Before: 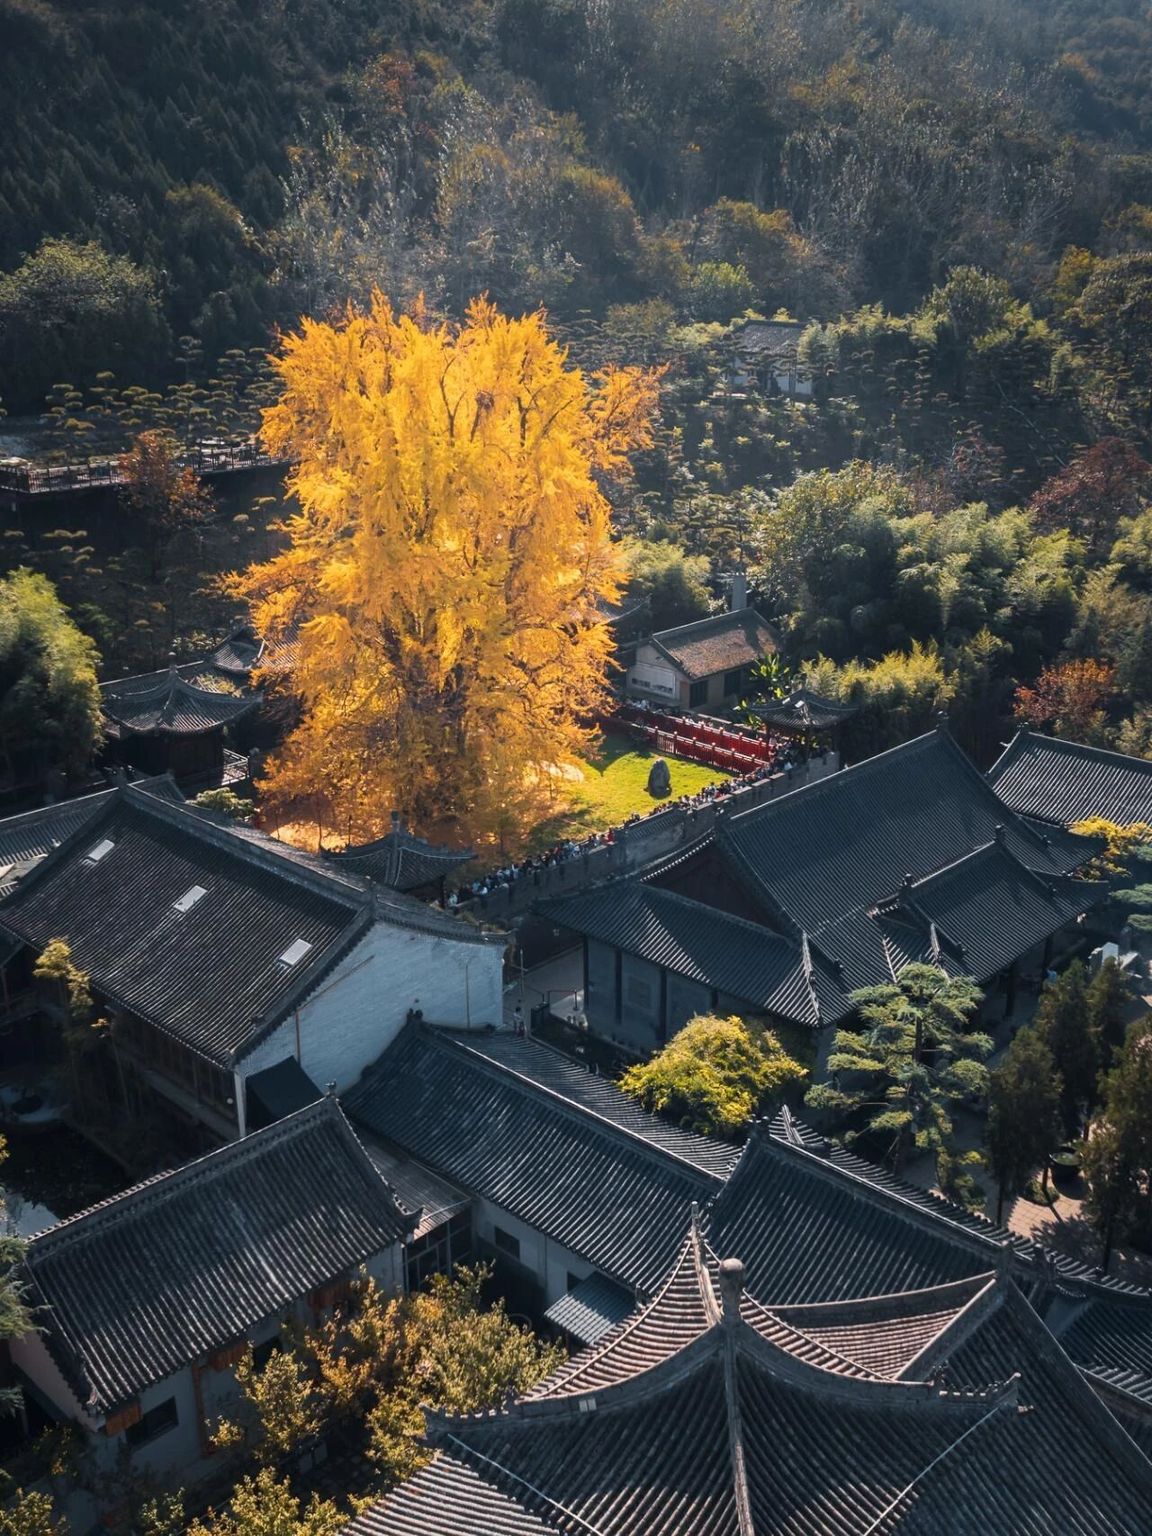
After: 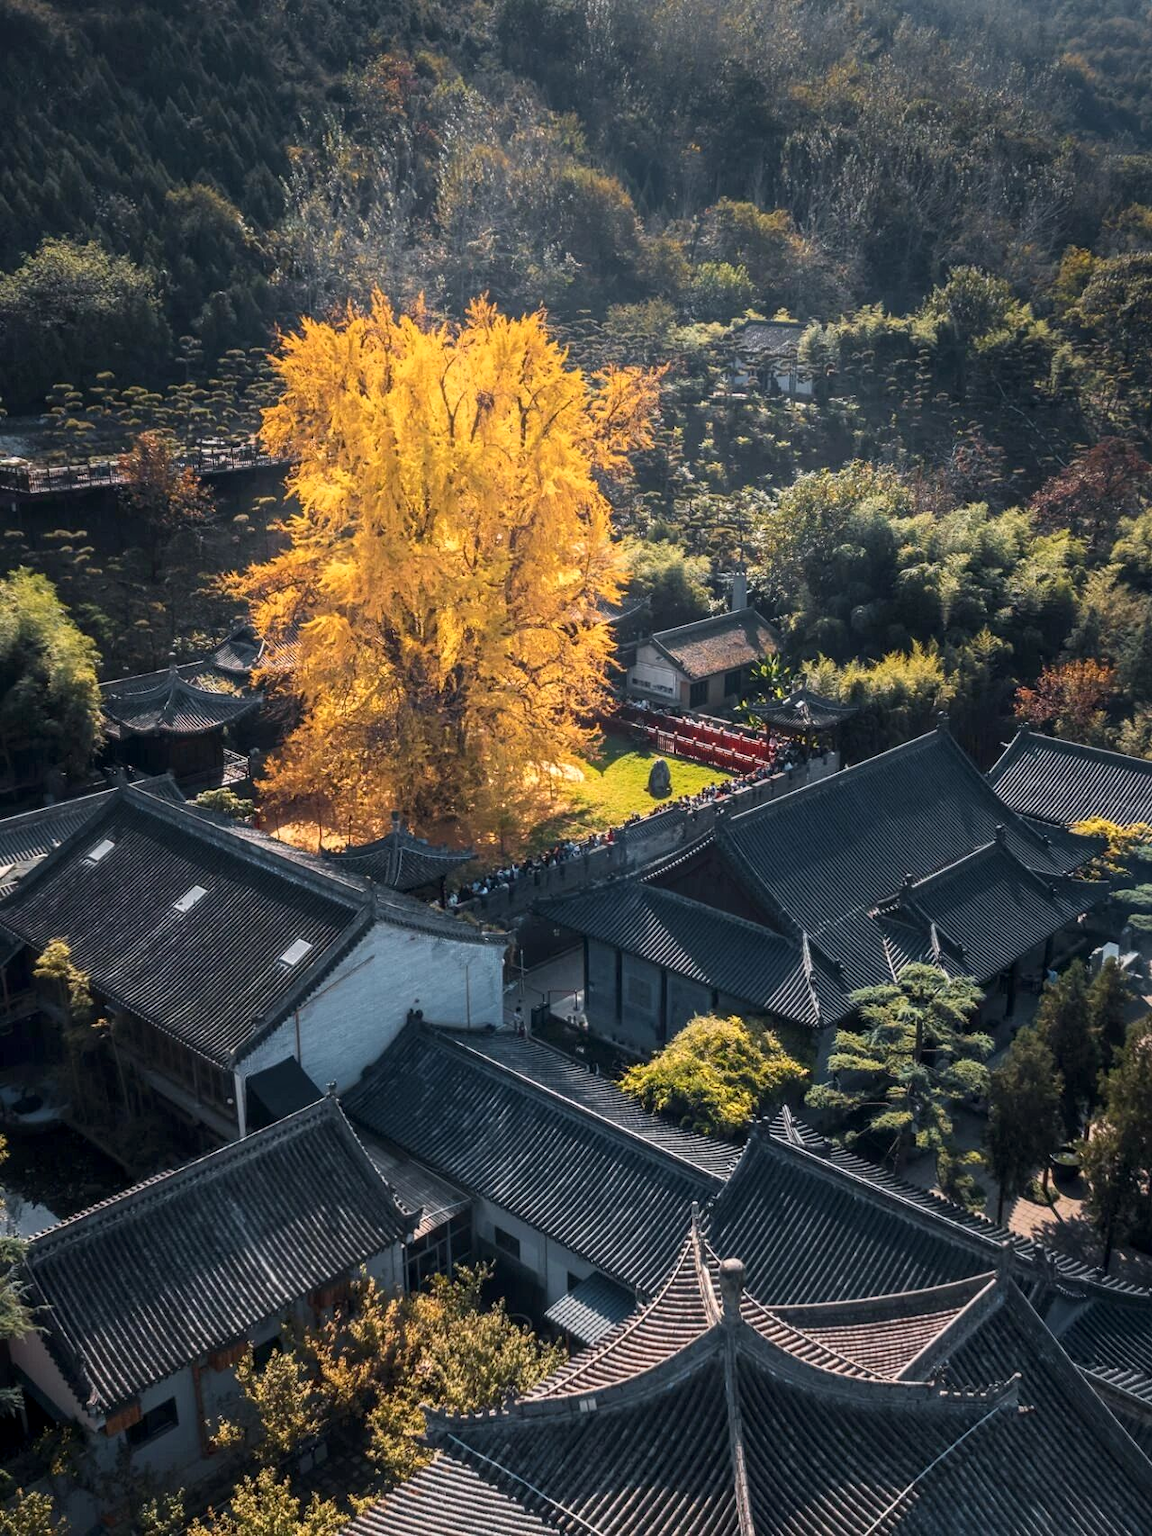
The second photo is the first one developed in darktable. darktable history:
rotate and perspective: automatic cropping original format, crop left 0, crop top 0
local contrast: detail 130%
